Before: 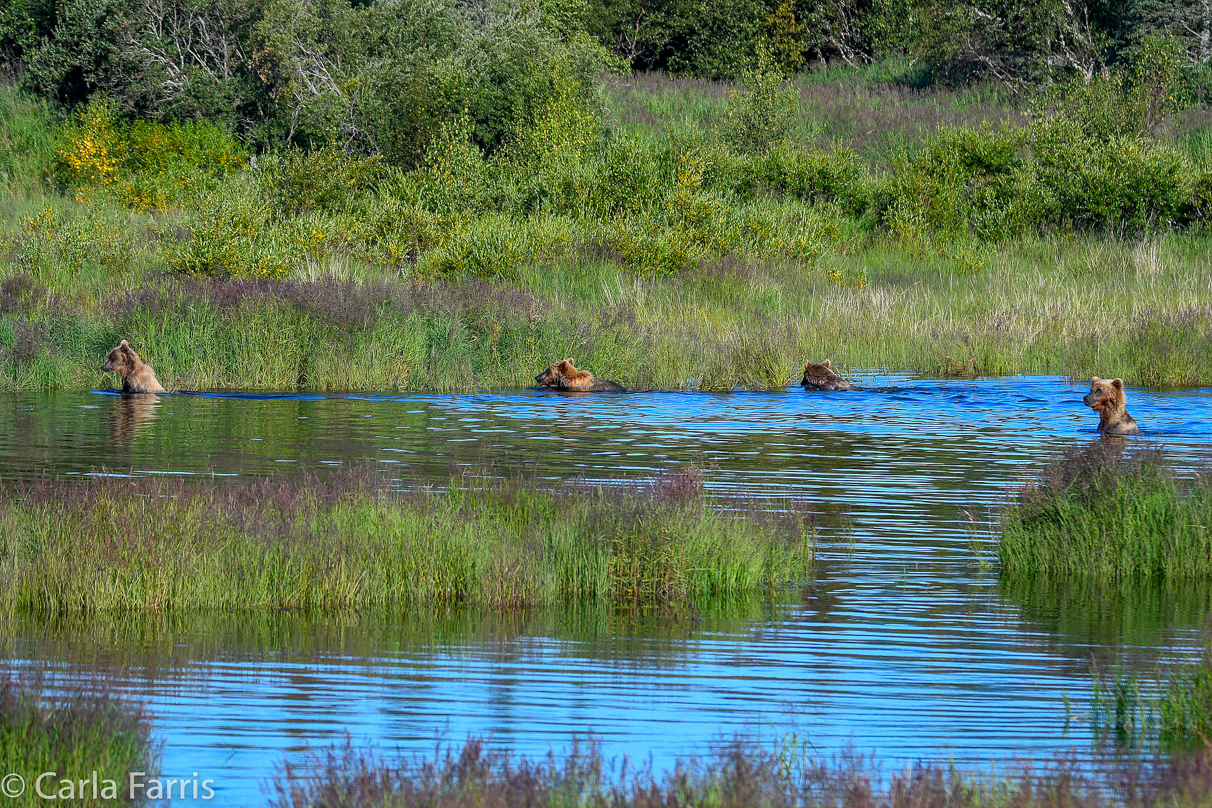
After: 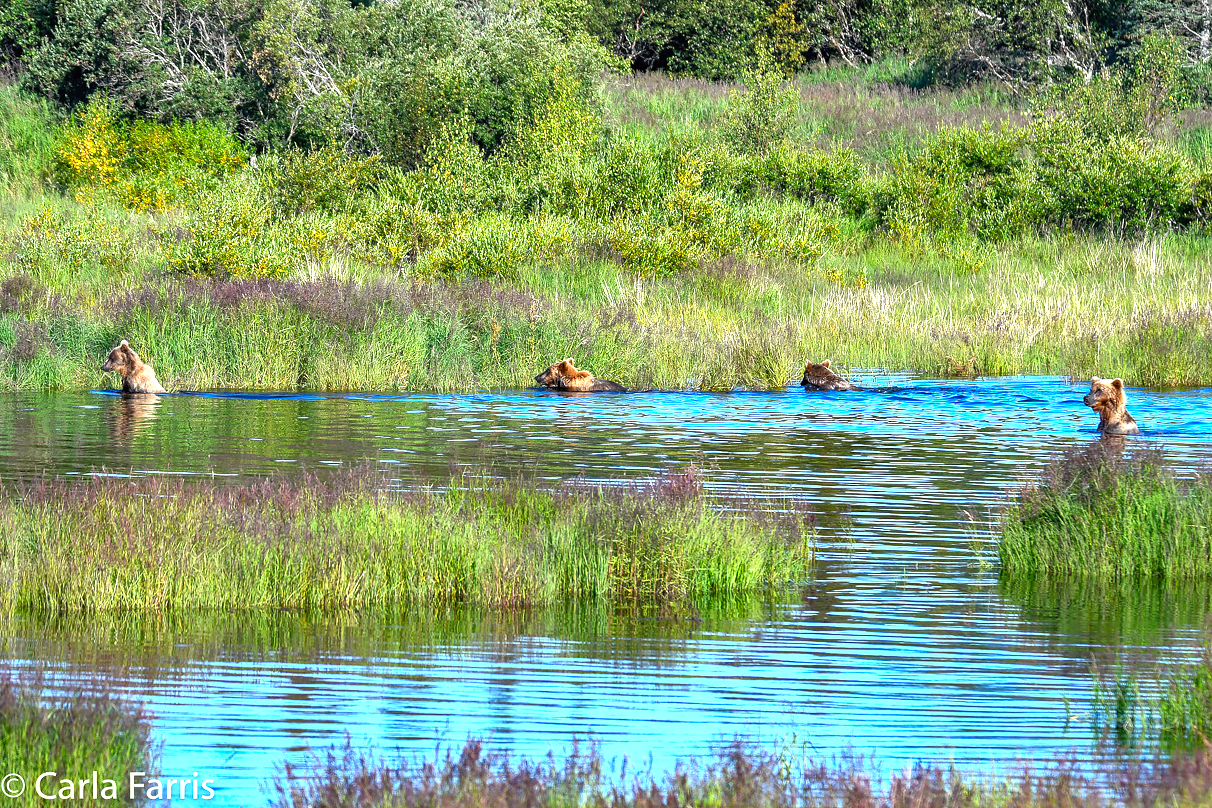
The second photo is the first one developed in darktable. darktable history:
exposure: black level correction 0, exposure 1.297 EV, compensate highlight preservation false
shadows and highlights: radius 133.31, soften with gaussian
haze removal: compatibility mode true
